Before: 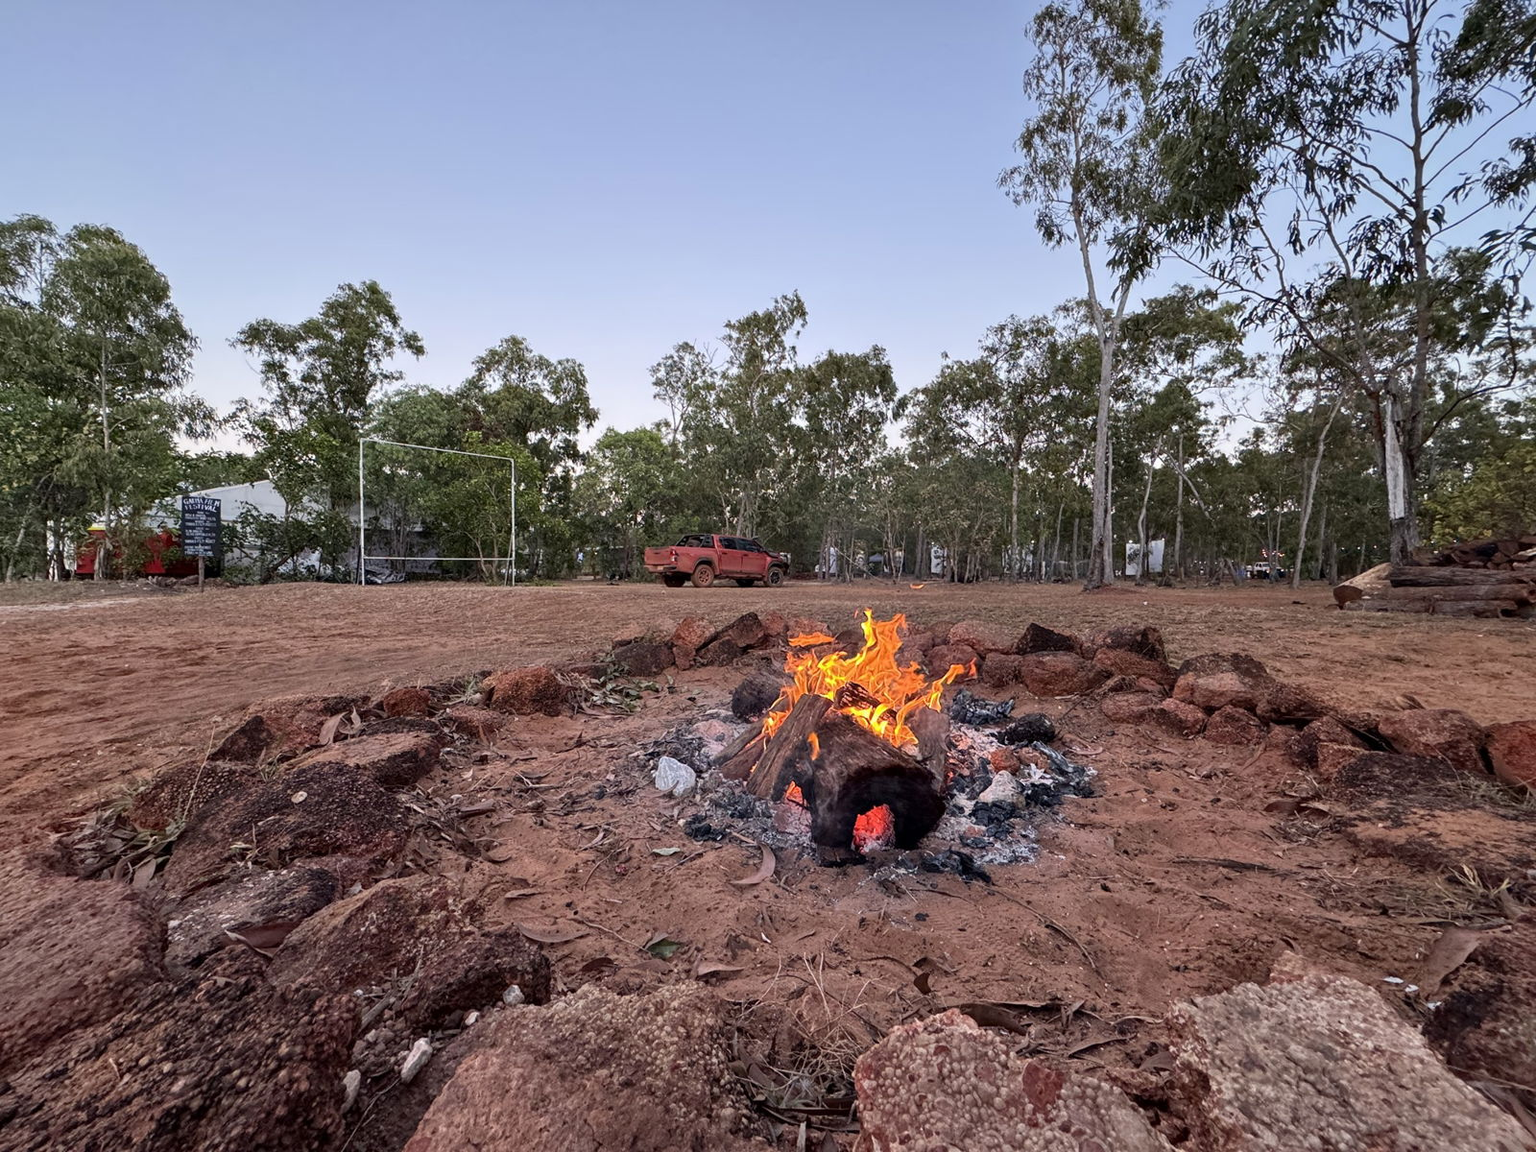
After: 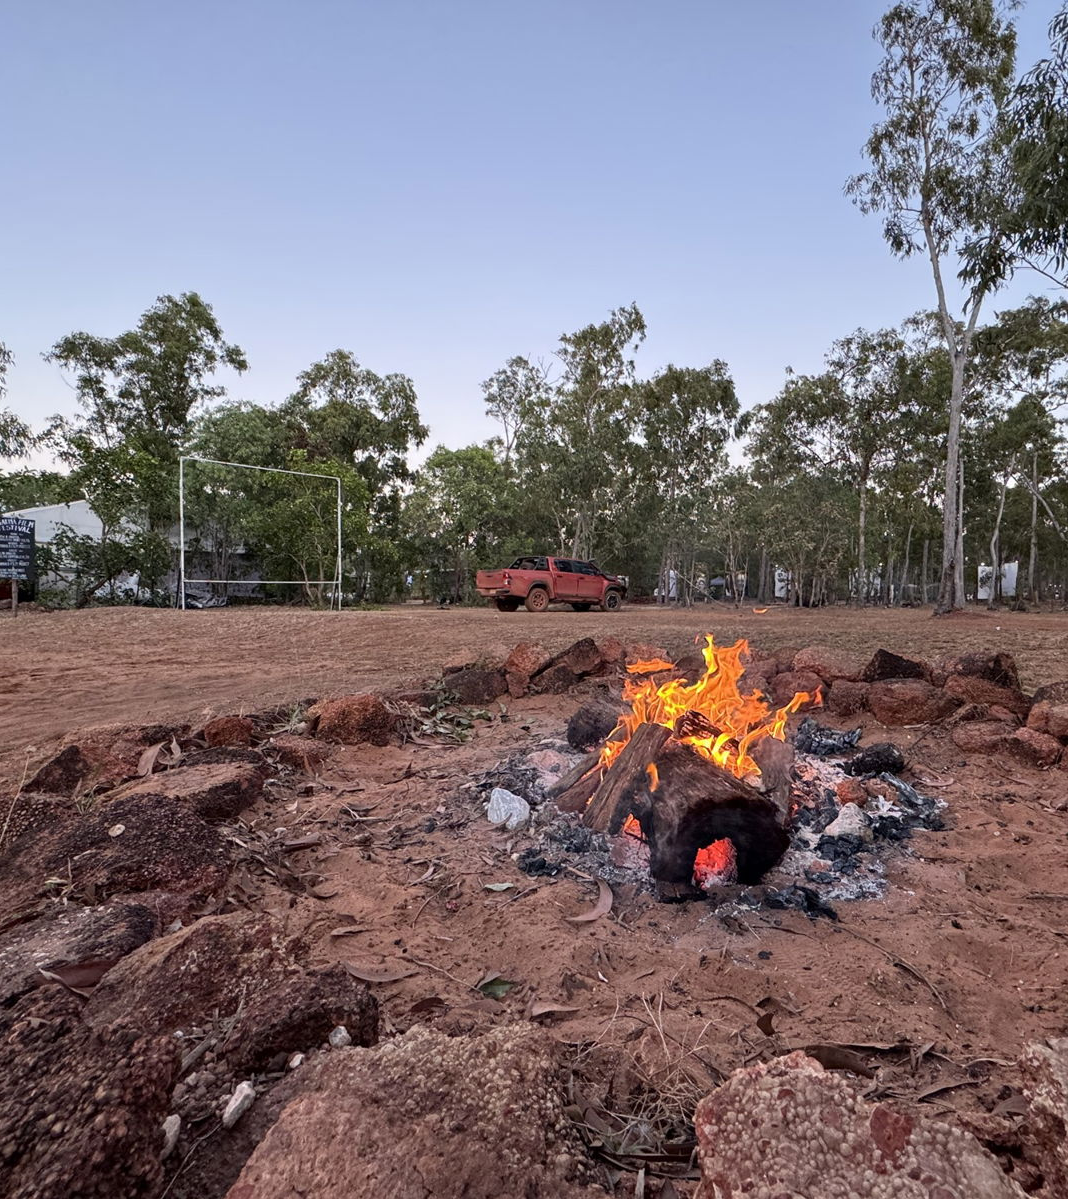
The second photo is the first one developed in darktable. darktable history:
crop and rotate: left 12.296%, right 20.937%
